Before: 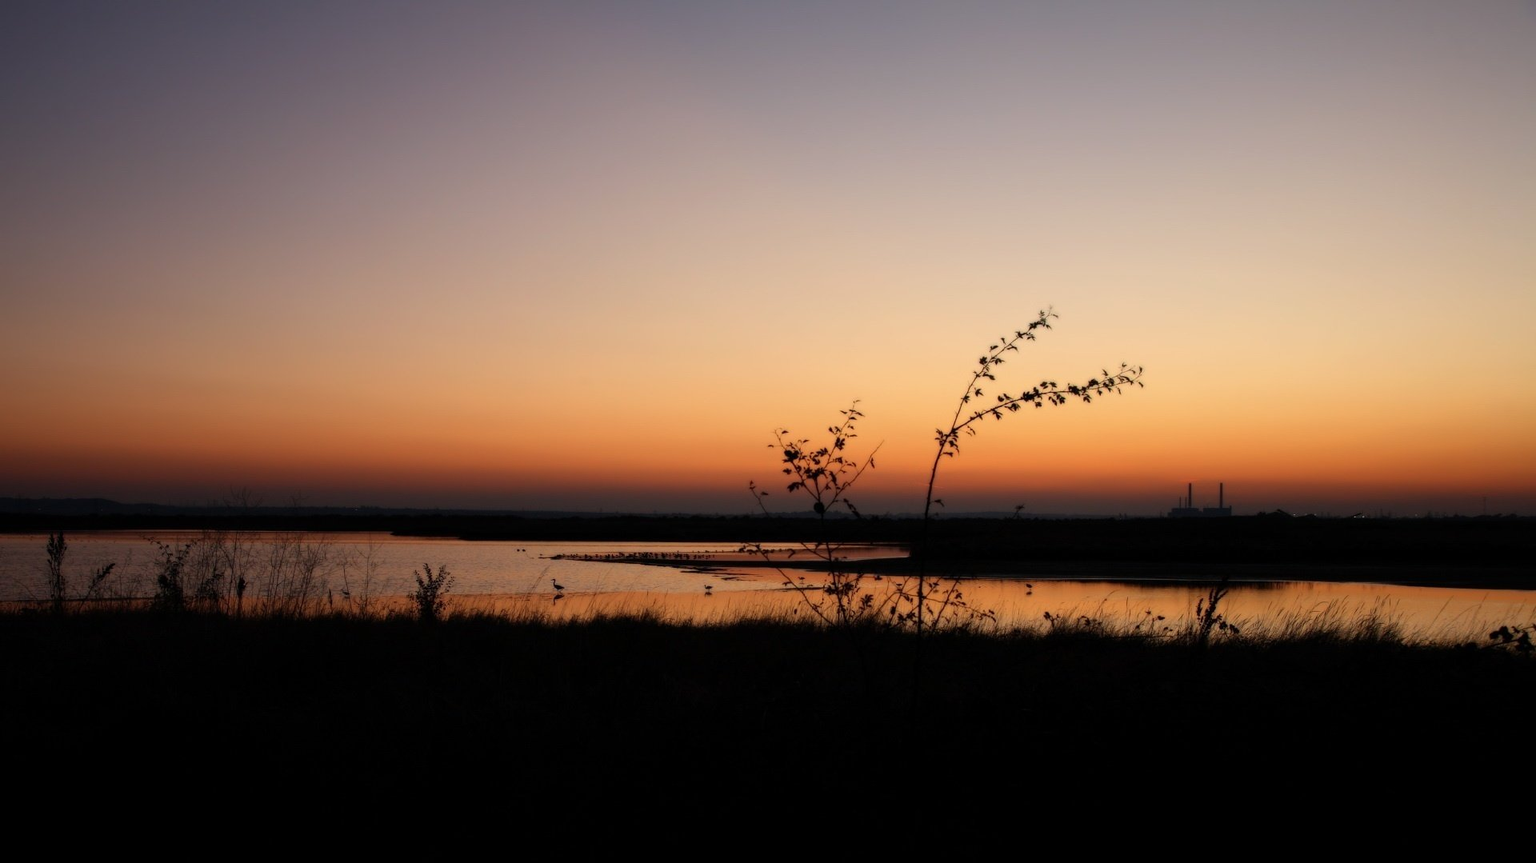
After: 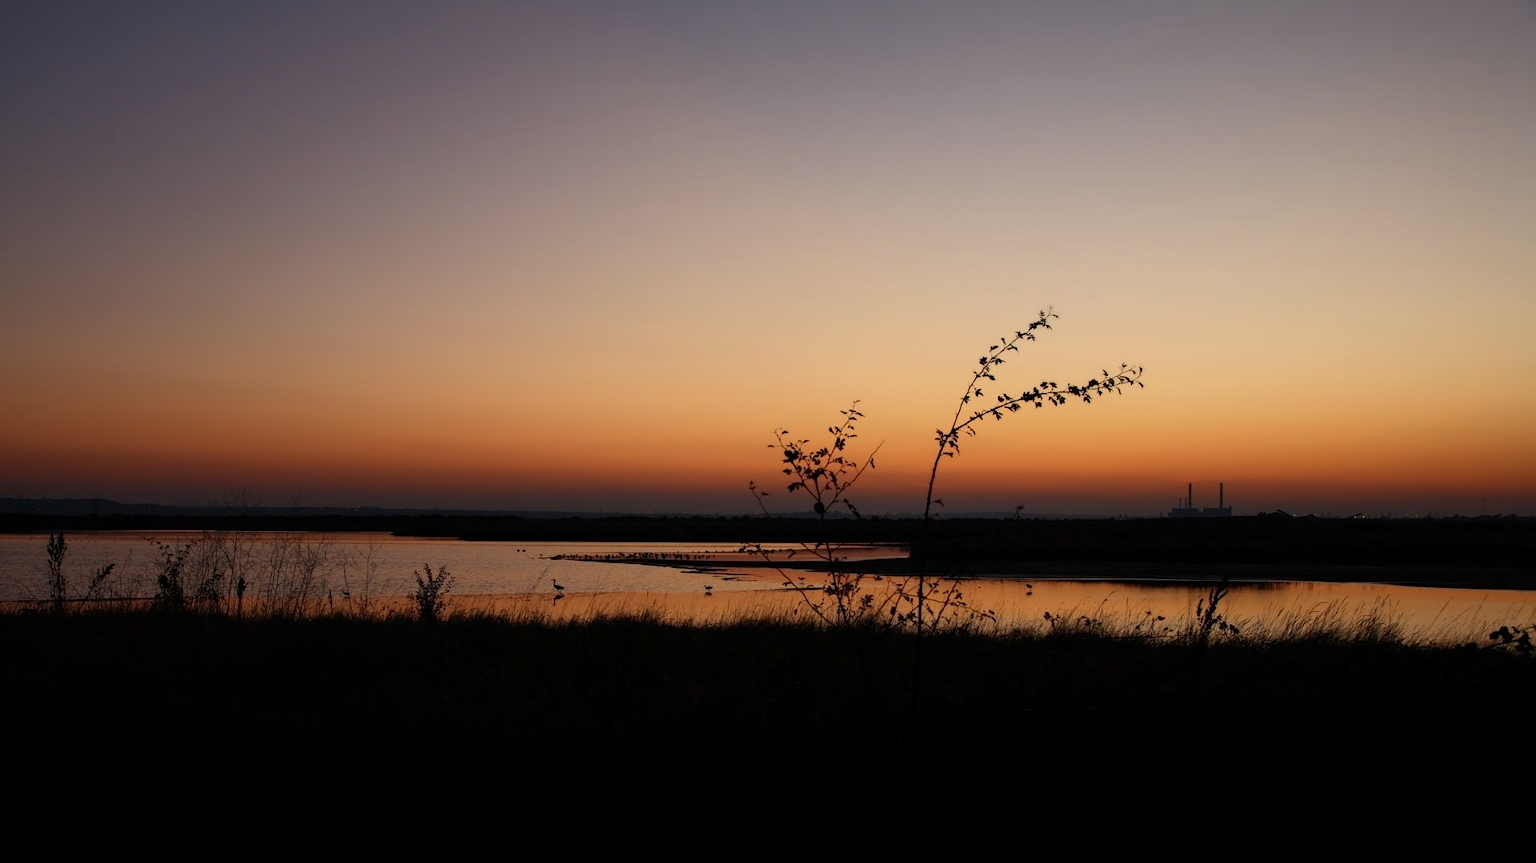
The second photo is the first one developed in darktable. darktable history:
tone equalizer: -8 EV 0.27 EV, -7 EV 0.397 EV, -6 EV 0.407 EV, -5 EV 0.233 EV, -3 EV -0.283 EV, -2 EV -0.409 EV, -1 EV -0.412 EV, +0 EV -0.258 EV
sharpen: on, module defaults
